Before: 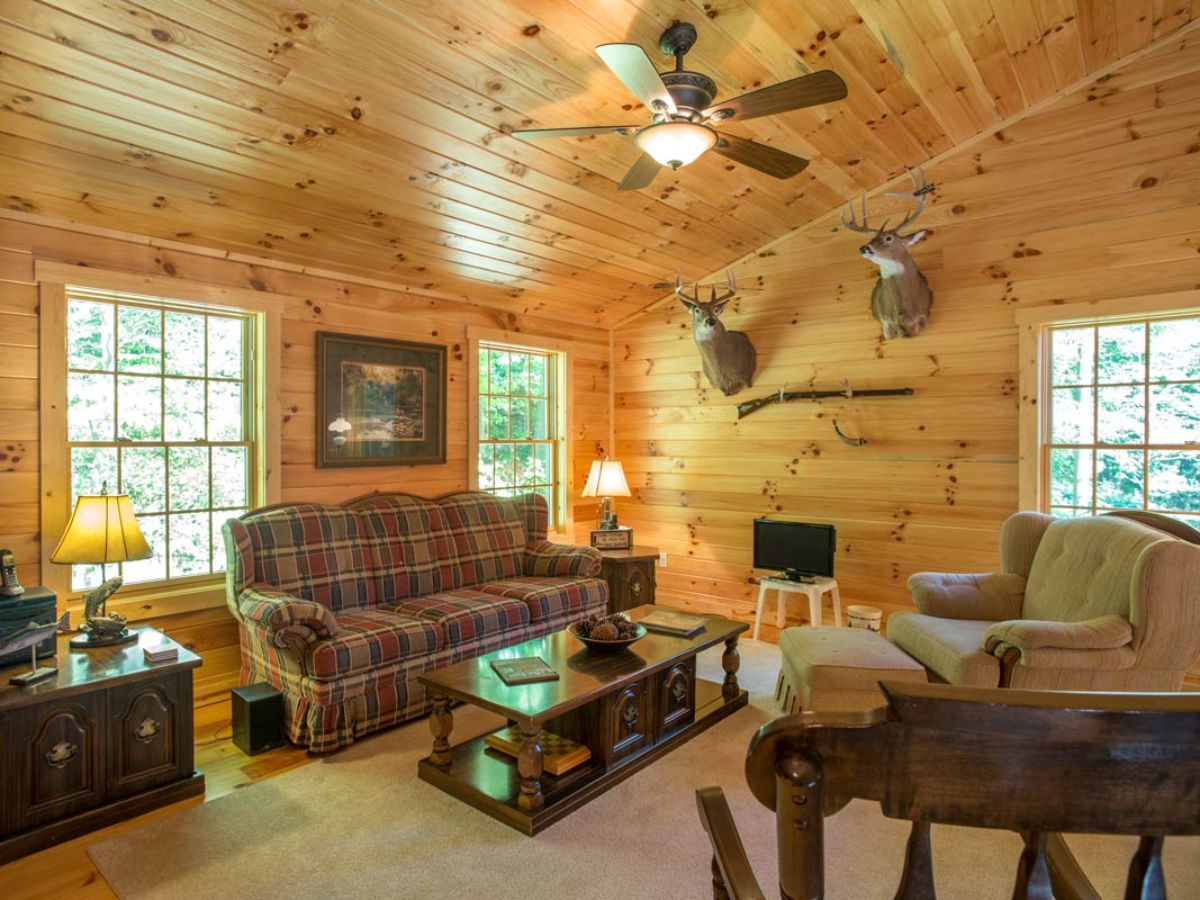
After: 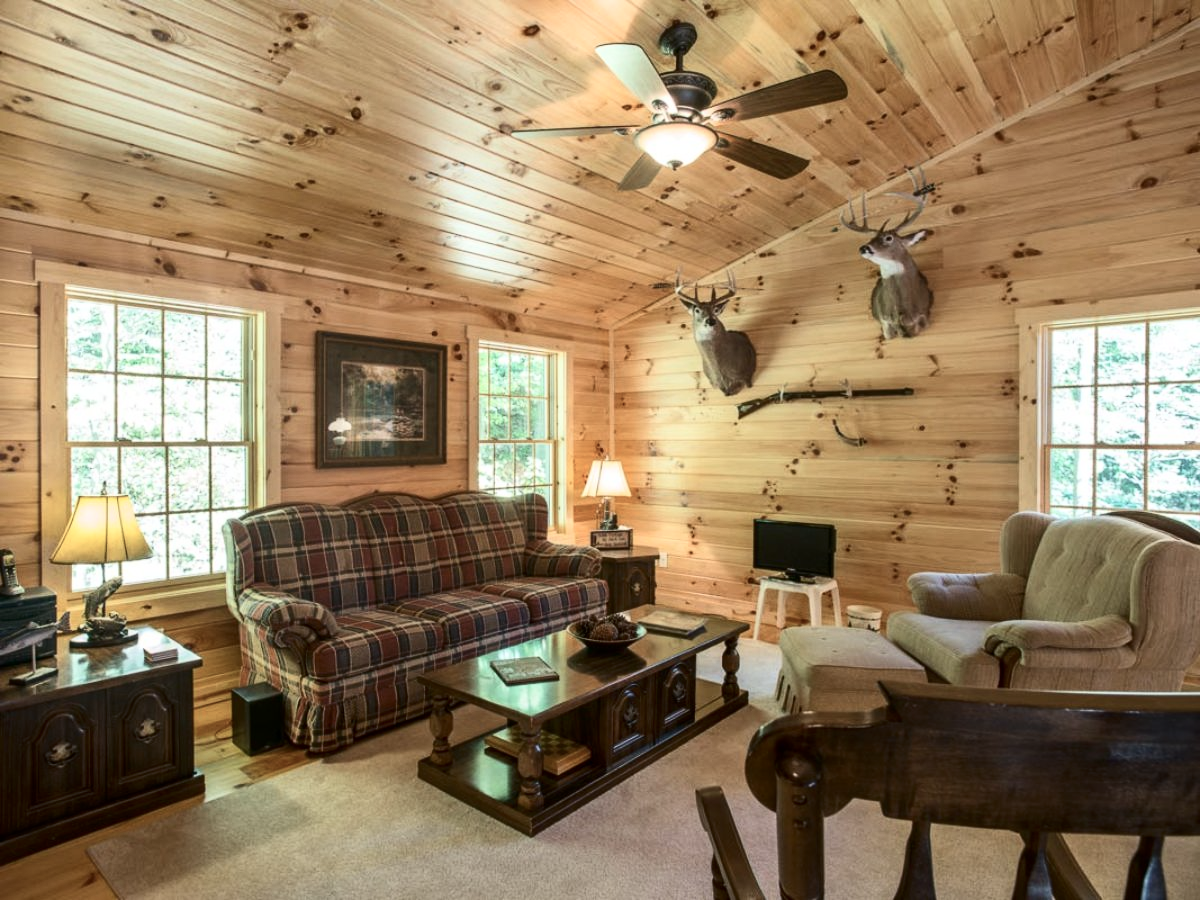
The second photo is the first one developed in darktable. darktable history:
contrast brightness saturation: contrast 0.249, saturation -0.324
